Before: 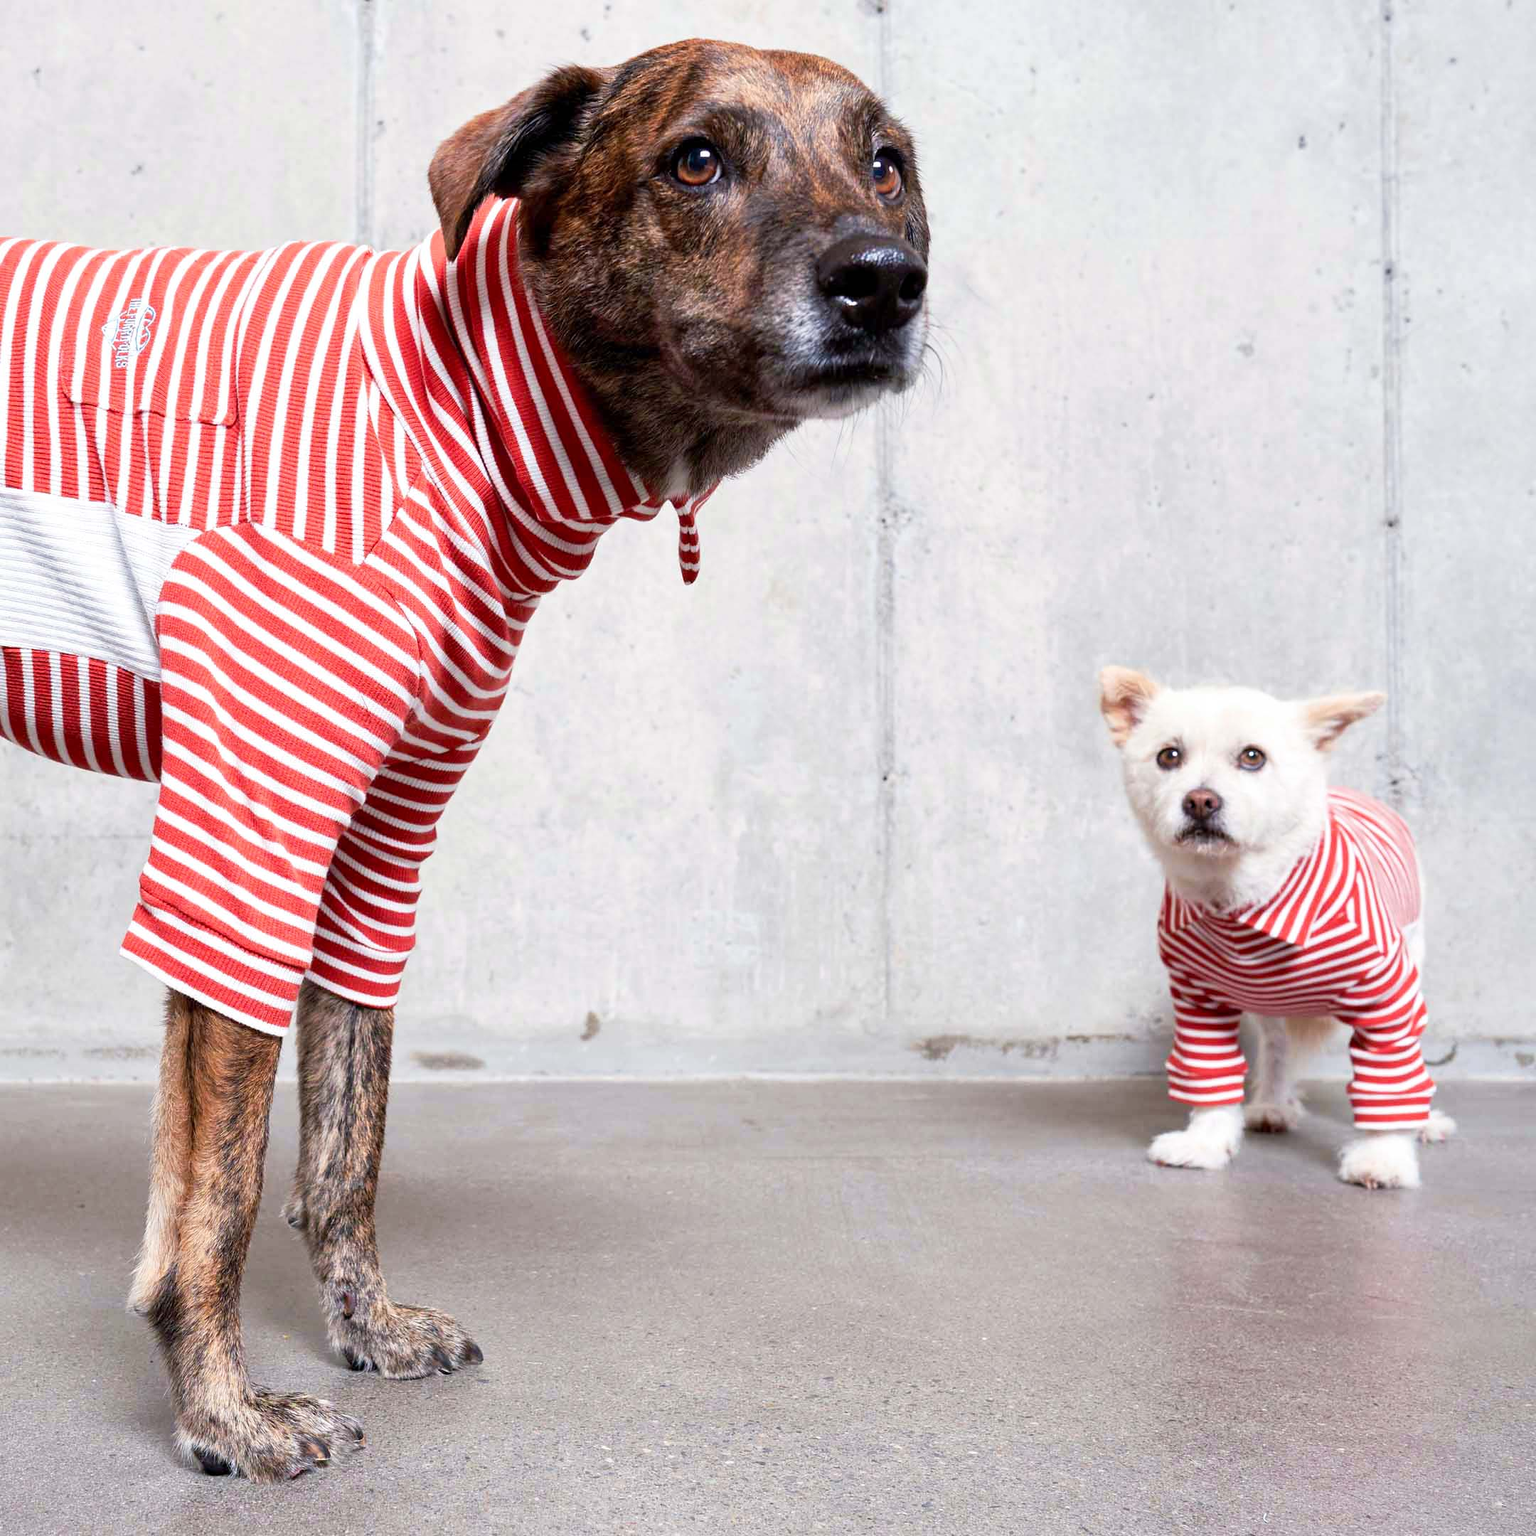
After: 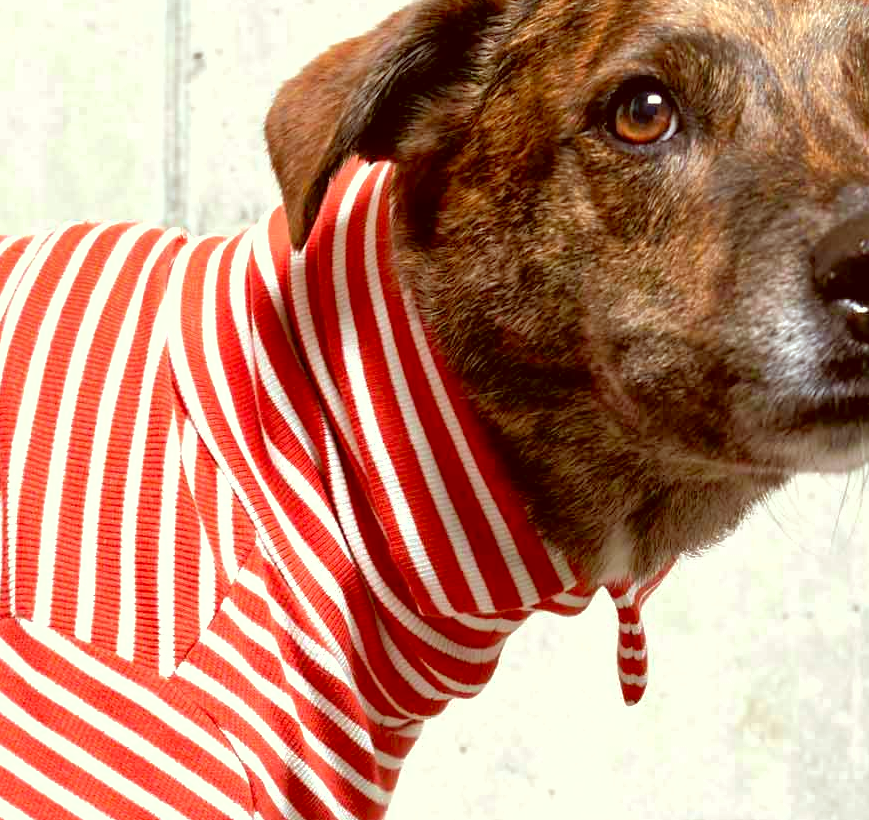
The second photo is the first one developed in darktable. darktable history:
shadows and highlights: on, module defaults
exposure: exposure 0.298 EV, compensate exposure bias true, compensate highlight preservation false
color correction: highlights a* -5.19, highlights b* 9.8, shadows a* 9.35, shadows b* 24.67
crop: left 15.628%, top 5.452%, right 44.099%, bottom 56.557%
